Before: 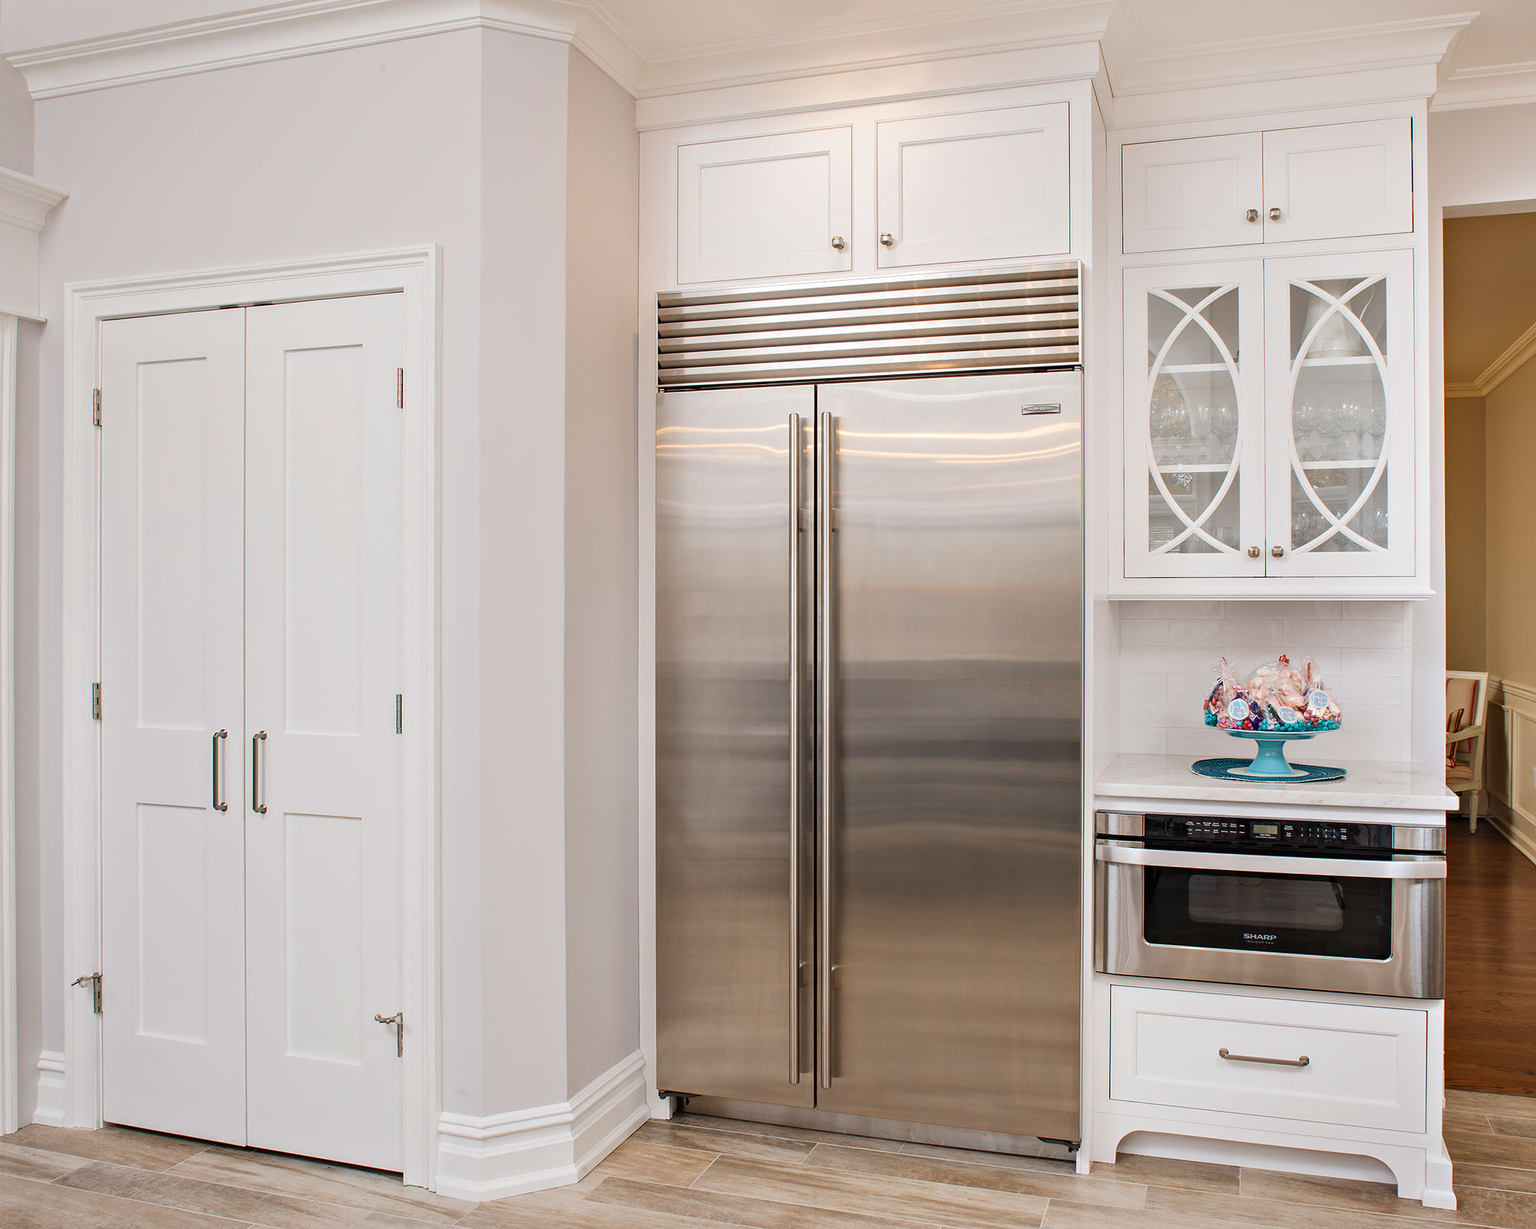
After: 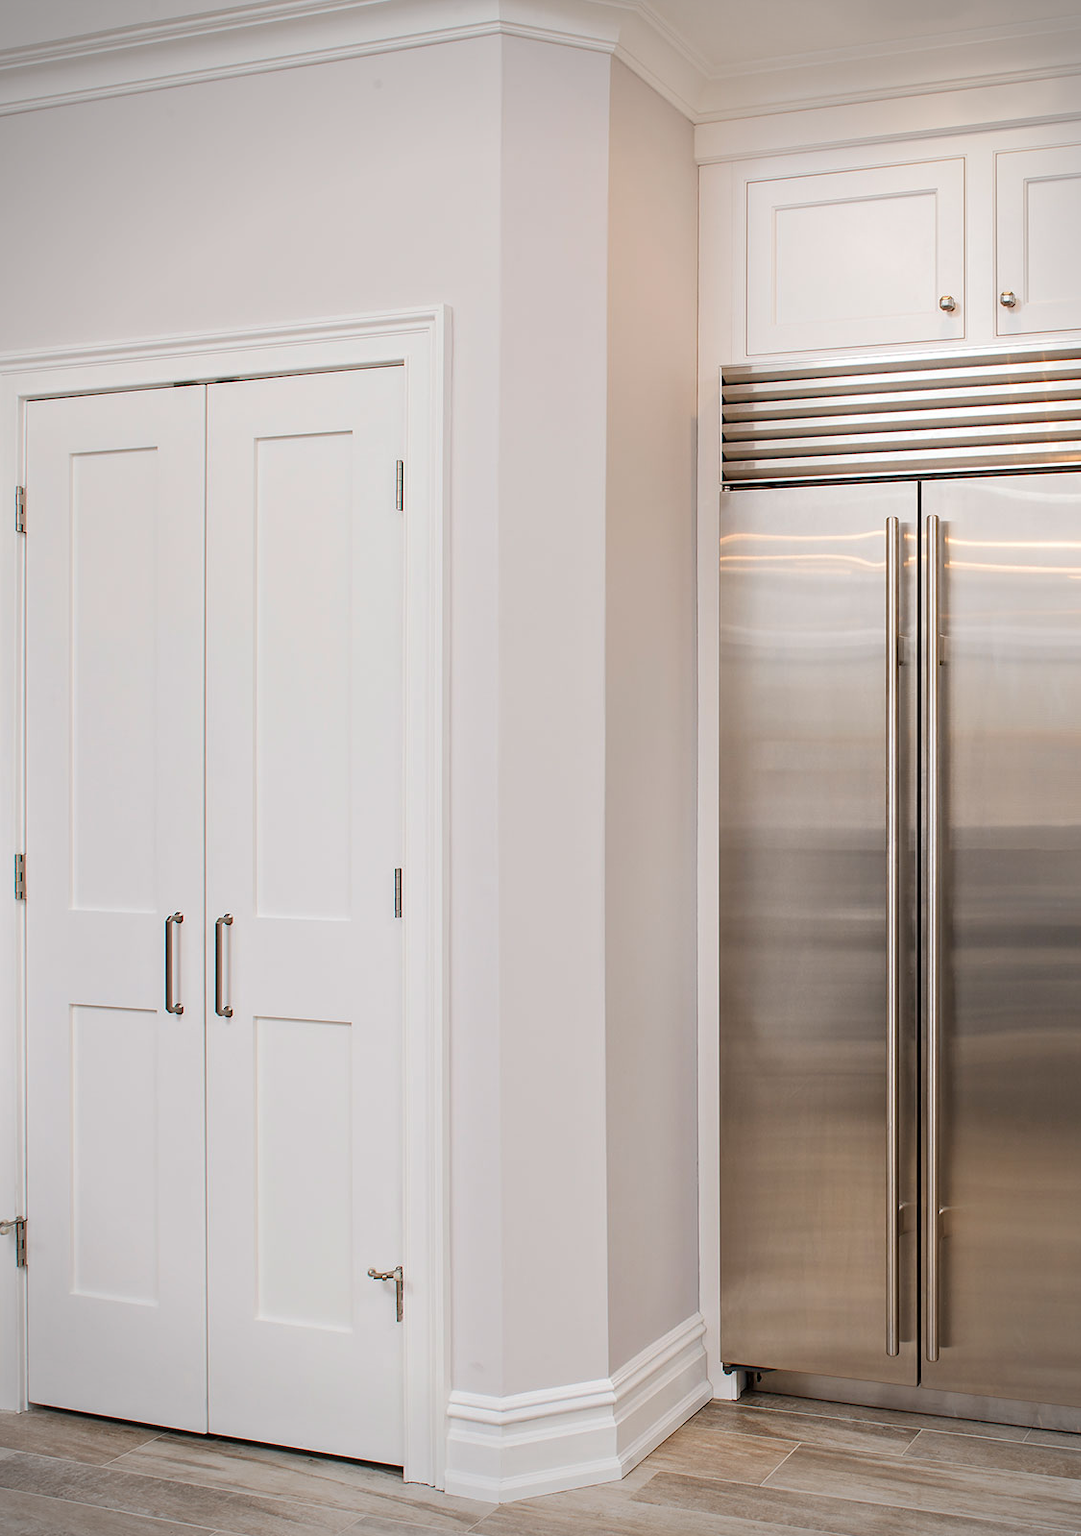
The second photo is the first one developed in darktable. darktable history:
crop: left 5.252%, right 38.402%
vignetting: on, module defaults
